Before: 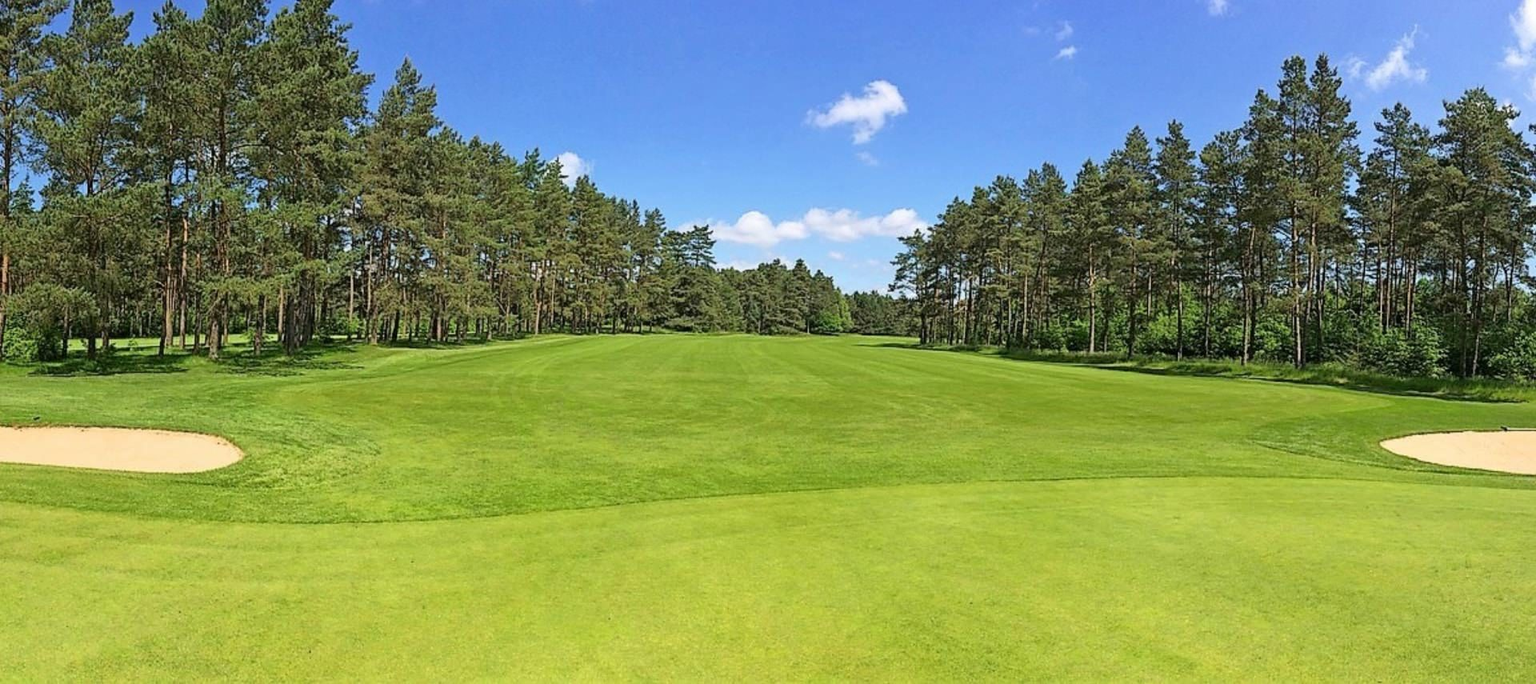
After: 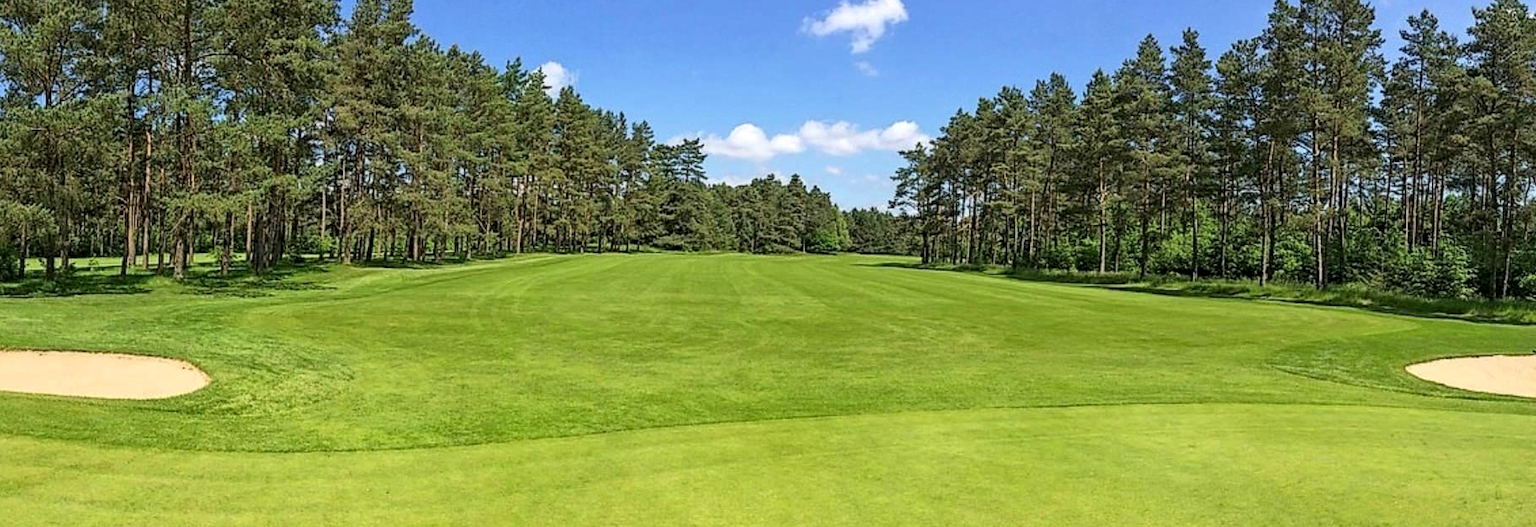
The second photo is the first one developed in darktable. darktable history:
base curve: curves: ch0 [(0, 0) (0.989, 0.992)], preserve colors none
crop and rotate: left 2.87%, top 13.758%, right 2.041%, bottom 12.811%
local contrast: on, module defaults
